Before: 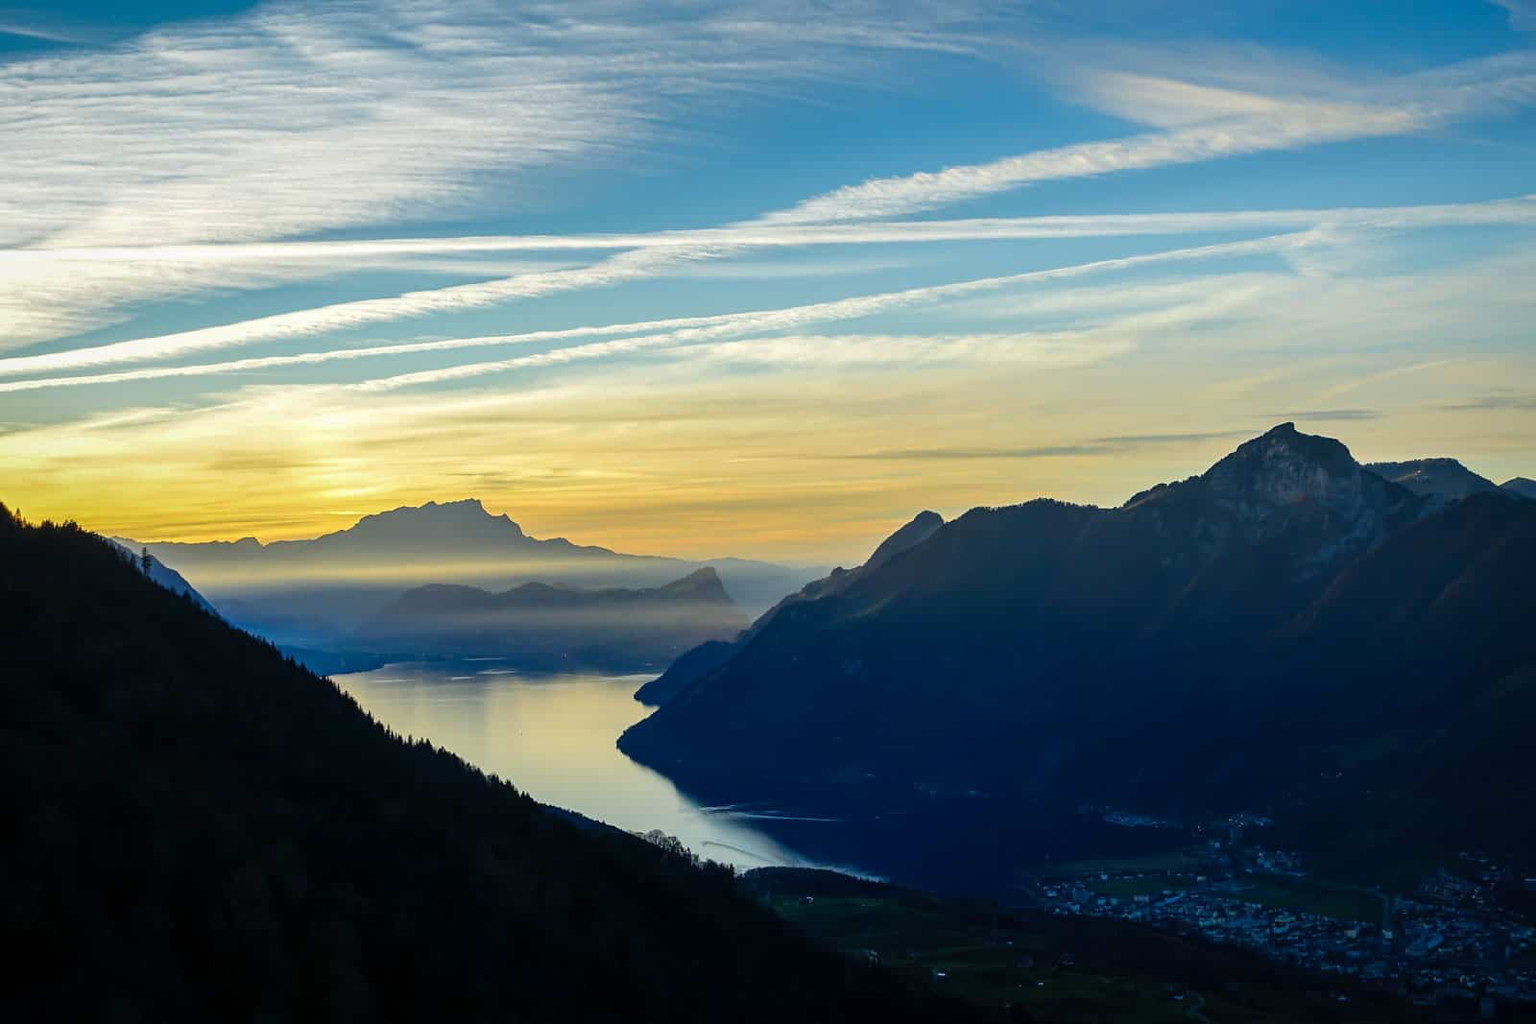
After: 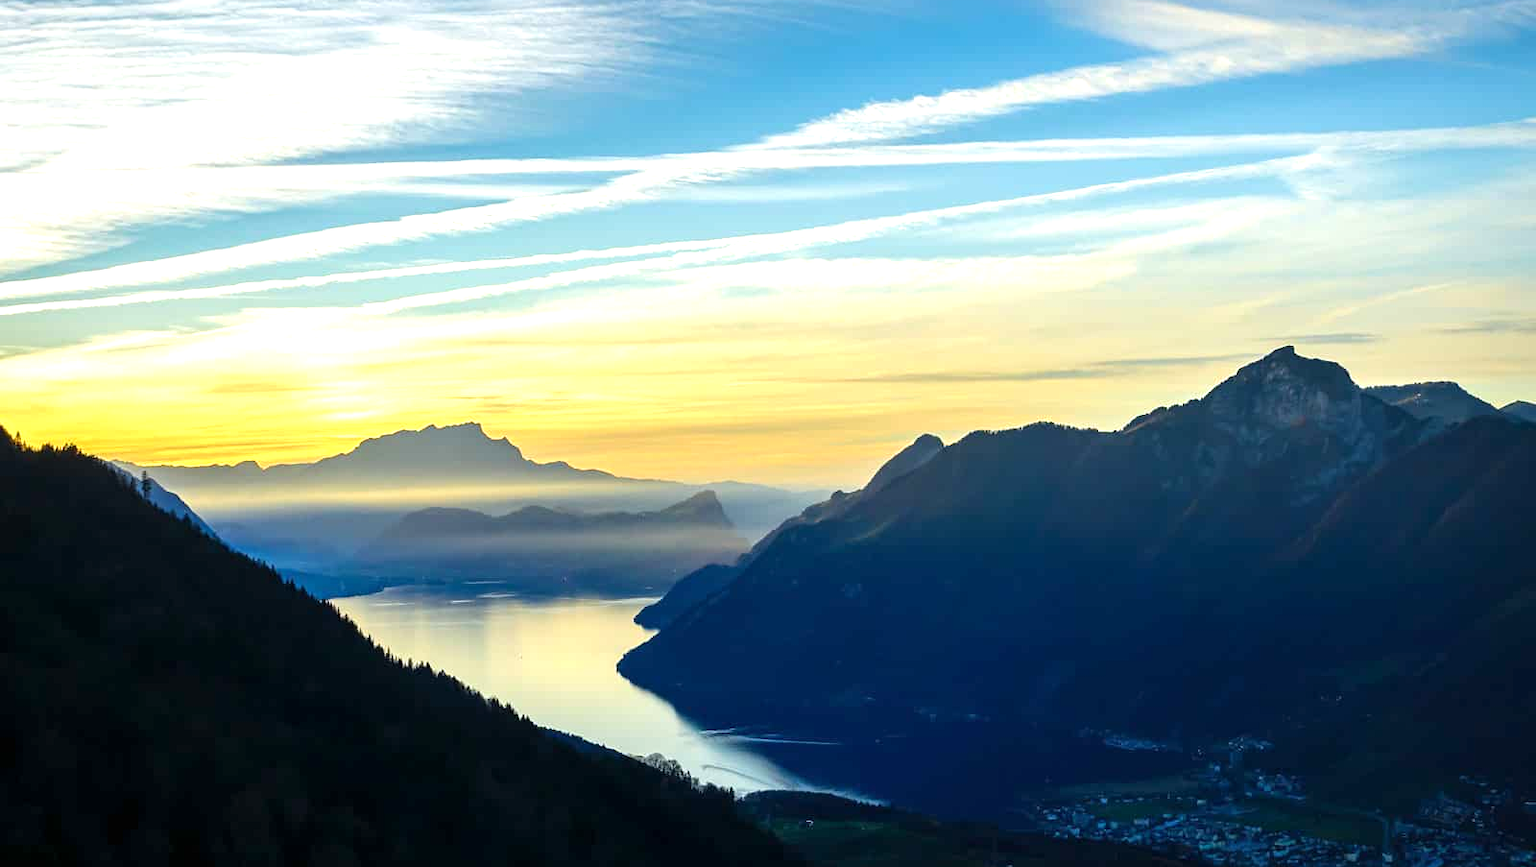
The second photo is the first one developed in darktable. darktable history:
crop: top 7.577%, bottom 7.651%
exposure: exposure 0.736 EV, compensate highlight preservation false
velvia: strength 6.1%
